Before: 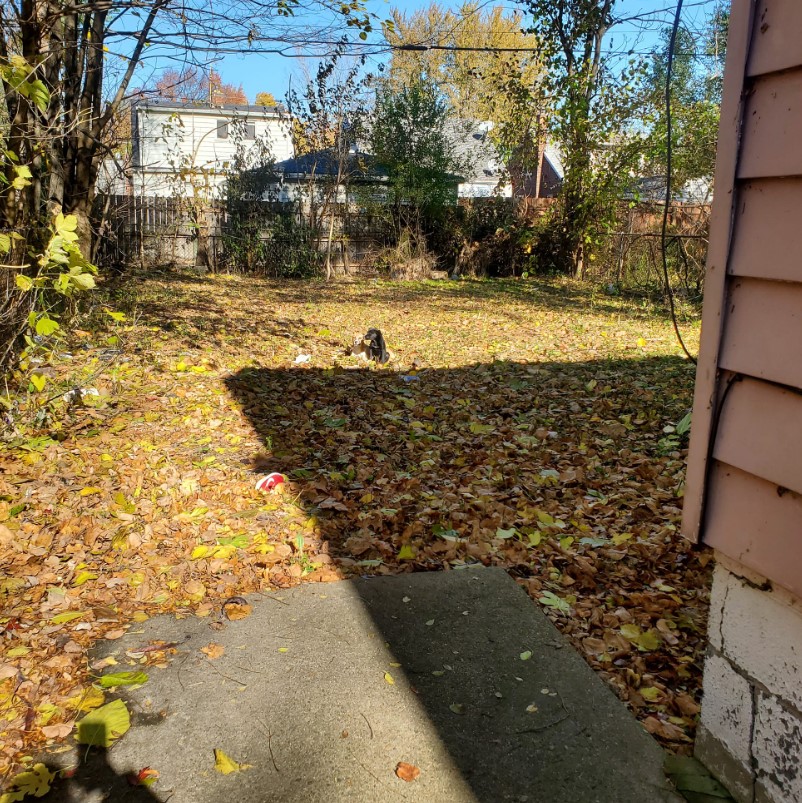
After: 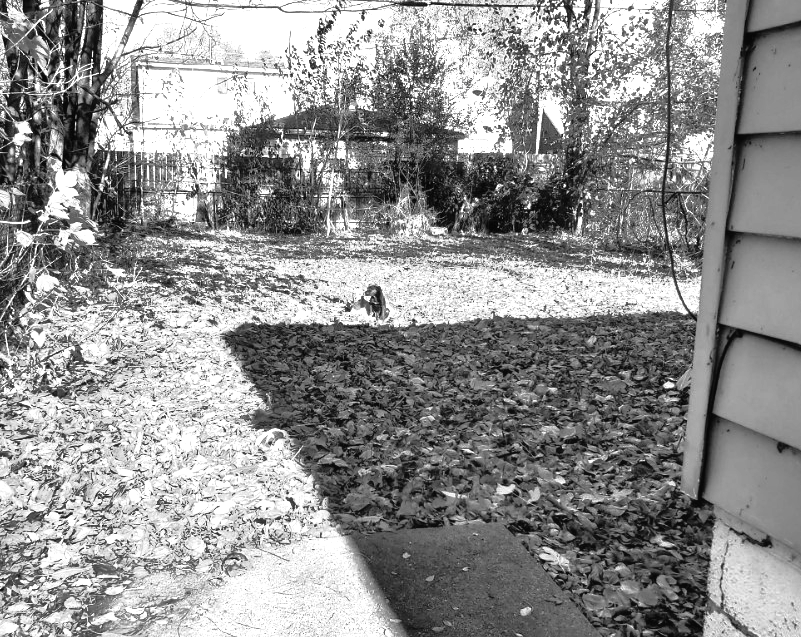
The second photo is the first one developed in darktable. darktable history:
crop and rotate: top 5.667%, bottom 14.937%
tone curve: curves: ch0 [(0, 0.013) (0.129, 0.1) (0.327, 0.382) (0.489, 0.573) (0.66, 0.748) (0.858, 0.926) (1, 0.977)]; ch1 [(0, 0) (0.353, 0.344) (0.45, 0.46) (0.498, 0.495) (0.521, 0.506) (0.563, 0.559) (0.592, 0.585) (0.657, 0.655) (1, 1)]; ch2 [(0, 0) (0.333, 0.346) (0.375, 0.375) (0.427, 0.44) (0.5, 0.501) (0.505, 0.499) (0.528, 0.533) (0.579, 0.61) (0.612, 0.644) (0.66, 0.715) (1, 1)], color space Lab, independent channels, preserve colors none
base curve: curves: ch0 [(0, 0) (0.826, 0.587) (1, 1)]
exposure: black level correction 0, exposure 1.675 EV, compensate exposure bias true, compensate highlight preservation false
monochrome: a 0, b 0, size 0.5, highlights 0.57
